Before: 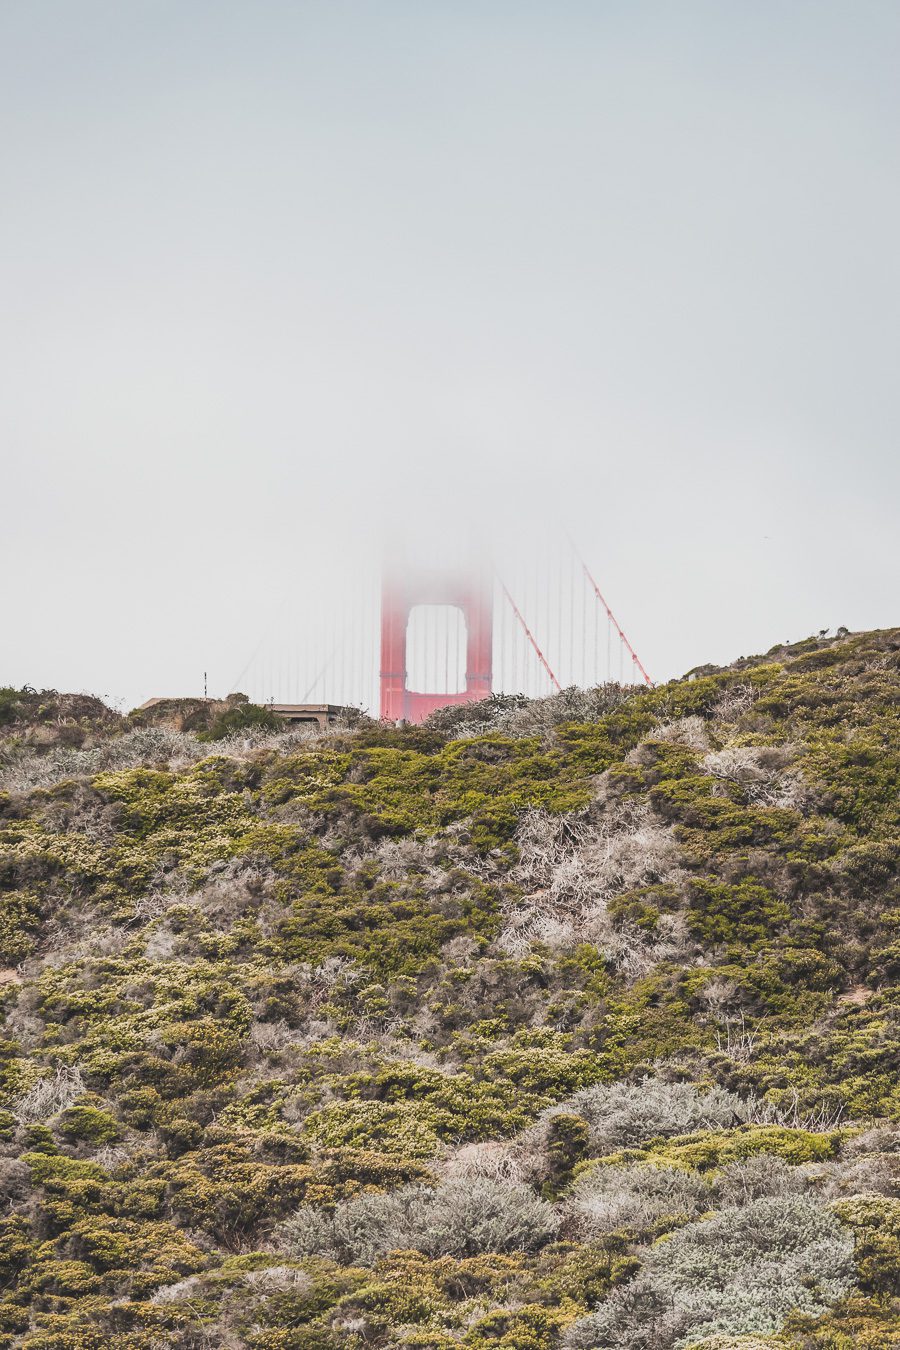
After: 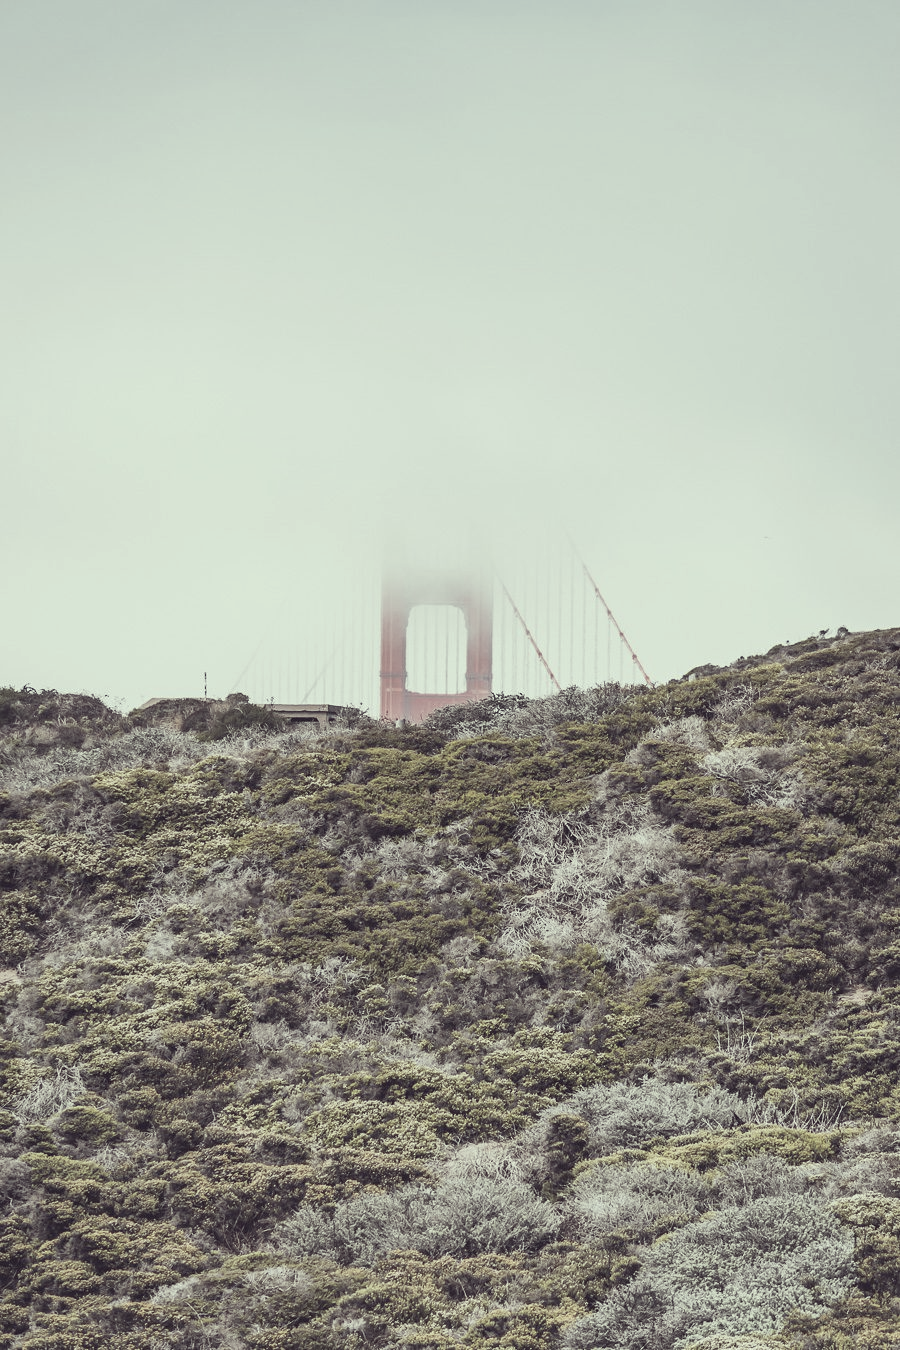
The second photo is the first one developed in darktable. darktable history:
color correction: highlights a* -20.22, highlights b* 20.38, shadows a* 19.57, shadows b* -20.84, saturation 0.394
